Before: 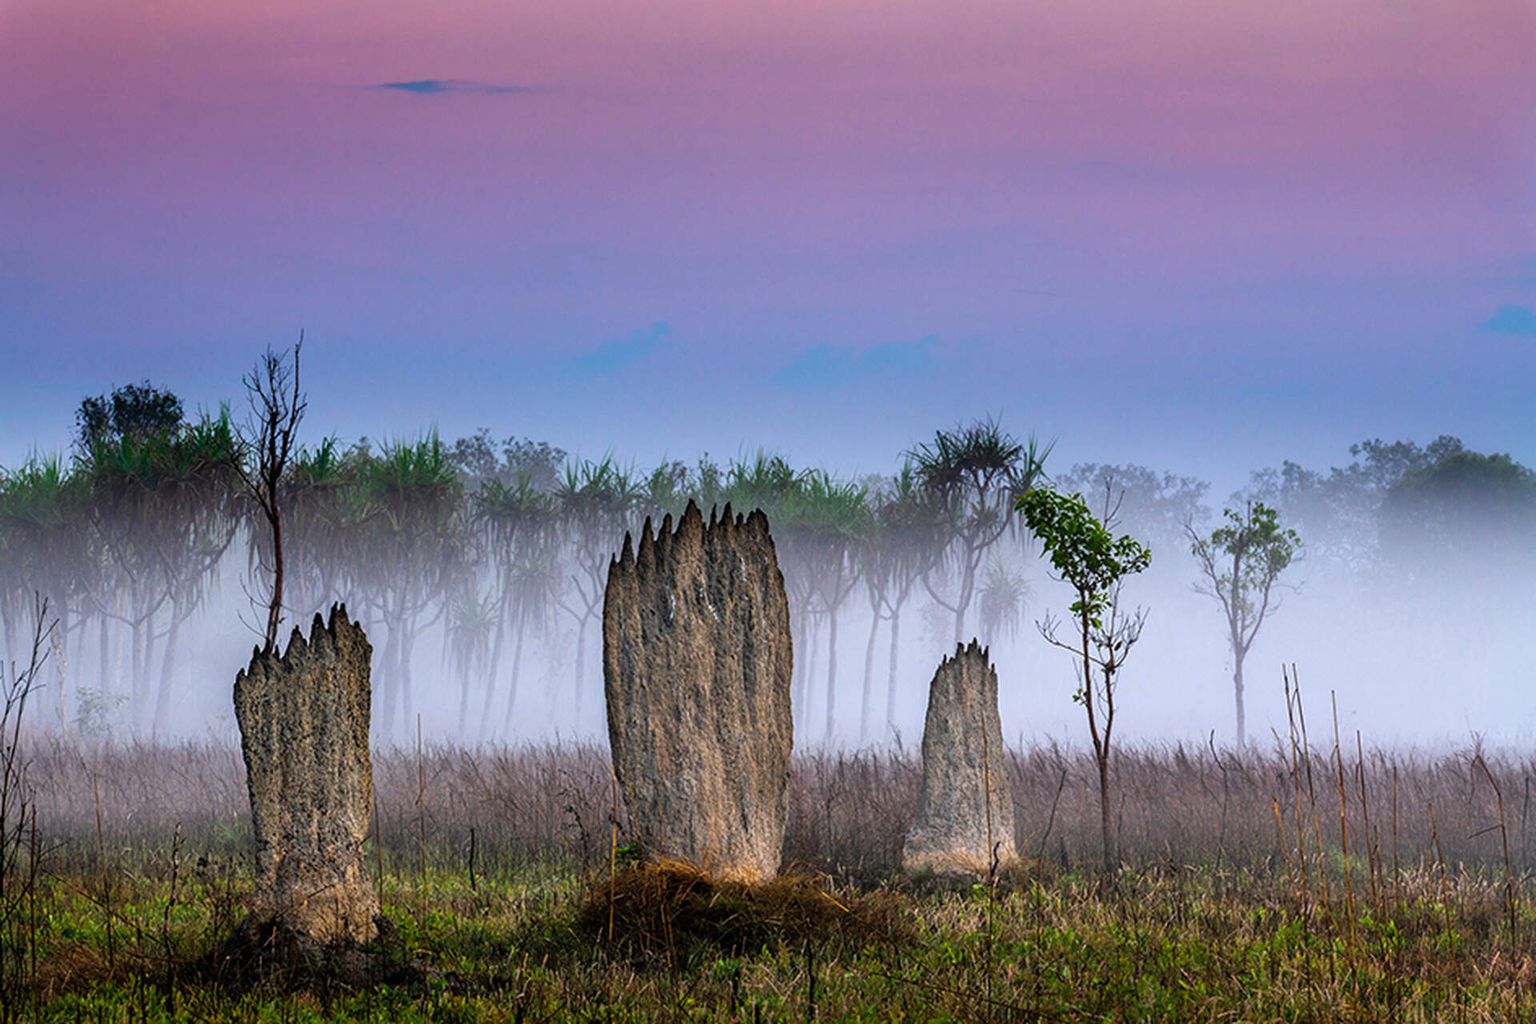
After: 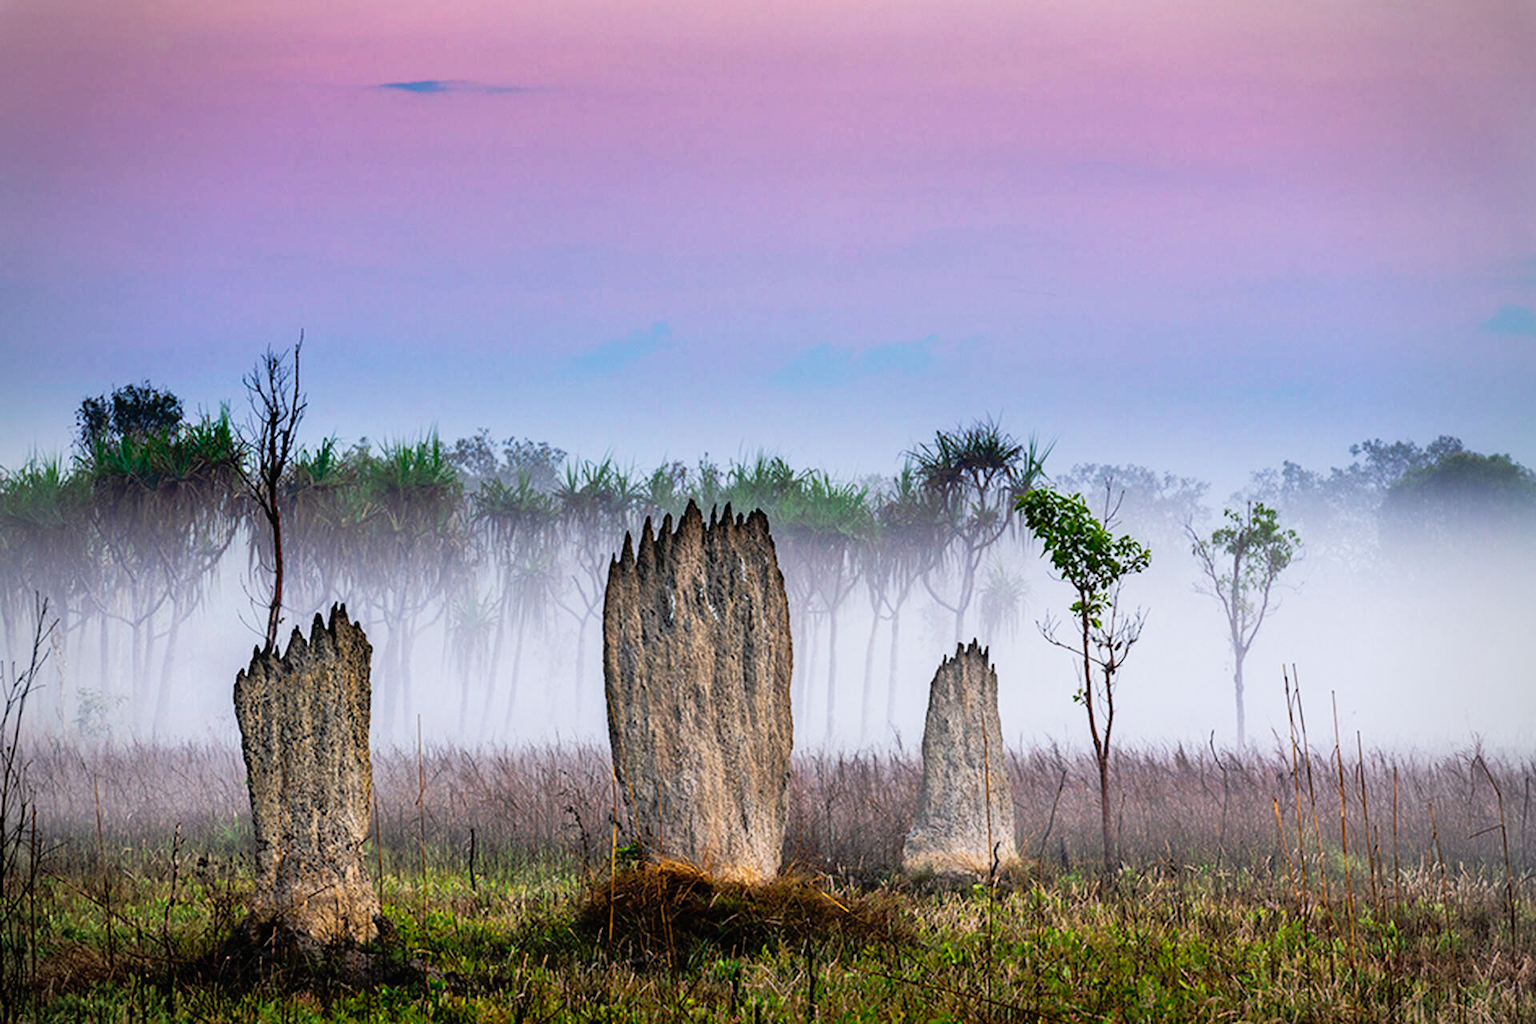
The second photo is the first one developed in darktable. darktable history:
vignetting: fall-off radius 60.53%
tone curve: curves: ch0 [(0, 0.005) (0.103, 0.097) (0.18, 0.22) (0.4, 0.485) (0.5, 0.612) (0.668, 0.787) (0.823, 0.894) (1, 0.971)]; ch1 [(0, 0) (0.172, 0.123) (0.324, 0.253) (0.396, 0.388) (0.478, 0.461) (0.499, 0.498) (0.522, 0.528) (0.618, 0.649) (0.753, 0.821) (1, 1)]; ch2 [(0, 0) (0.411, 0.424) (0.496, 0.501) (0.515, 0.514) (0.555, 0.585) (0.641, 0.69) (1, 1)], preserve colors none
